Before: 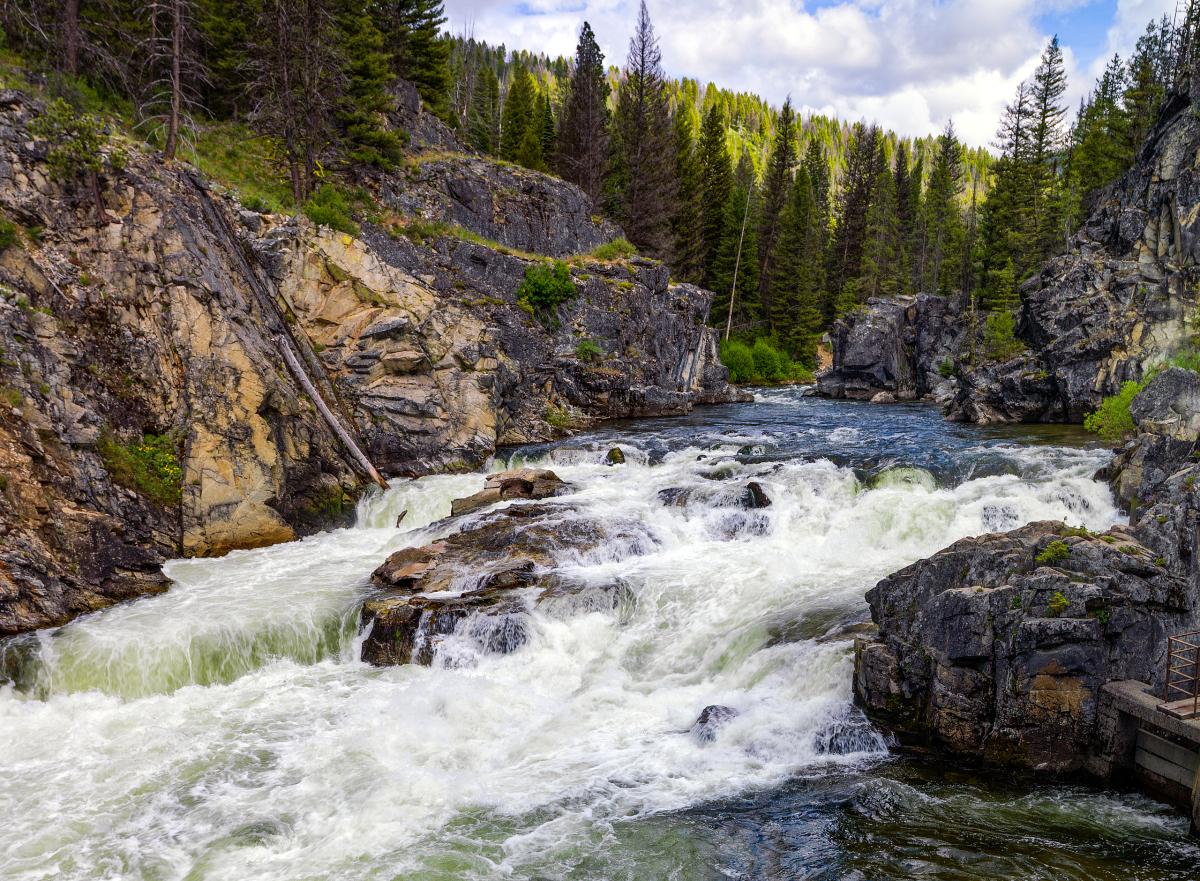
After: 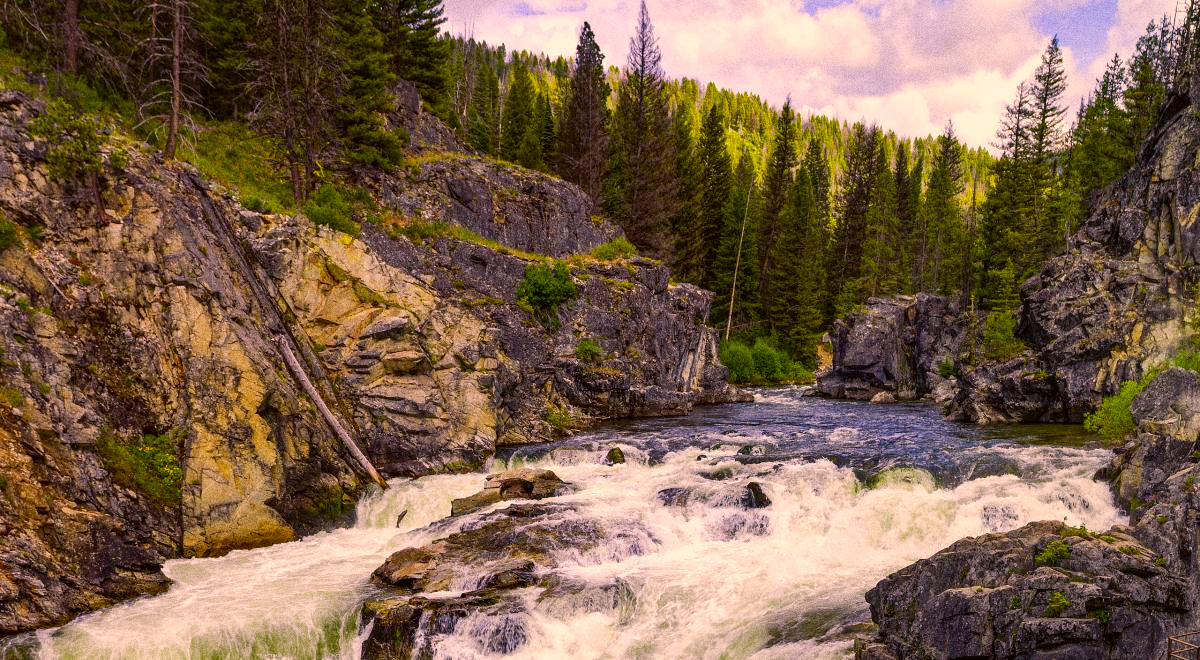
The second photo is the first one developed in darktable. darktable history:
white balance: red 0.926, green 1.003, blue 1.133
color balance rgb: perceptual saturation grading › global saturation 20%, perceptual saturation grading › highlights -25%, perceptual saturation grading › shadows 25%
color correction: highlights a* 17.94, highlights b* 35.39, shadows a* 1.48, shadows b* 6.42, saturation 1.01
crop: bottom 24.988%
grain: coarseness 0.09 ISO, strength 40%
